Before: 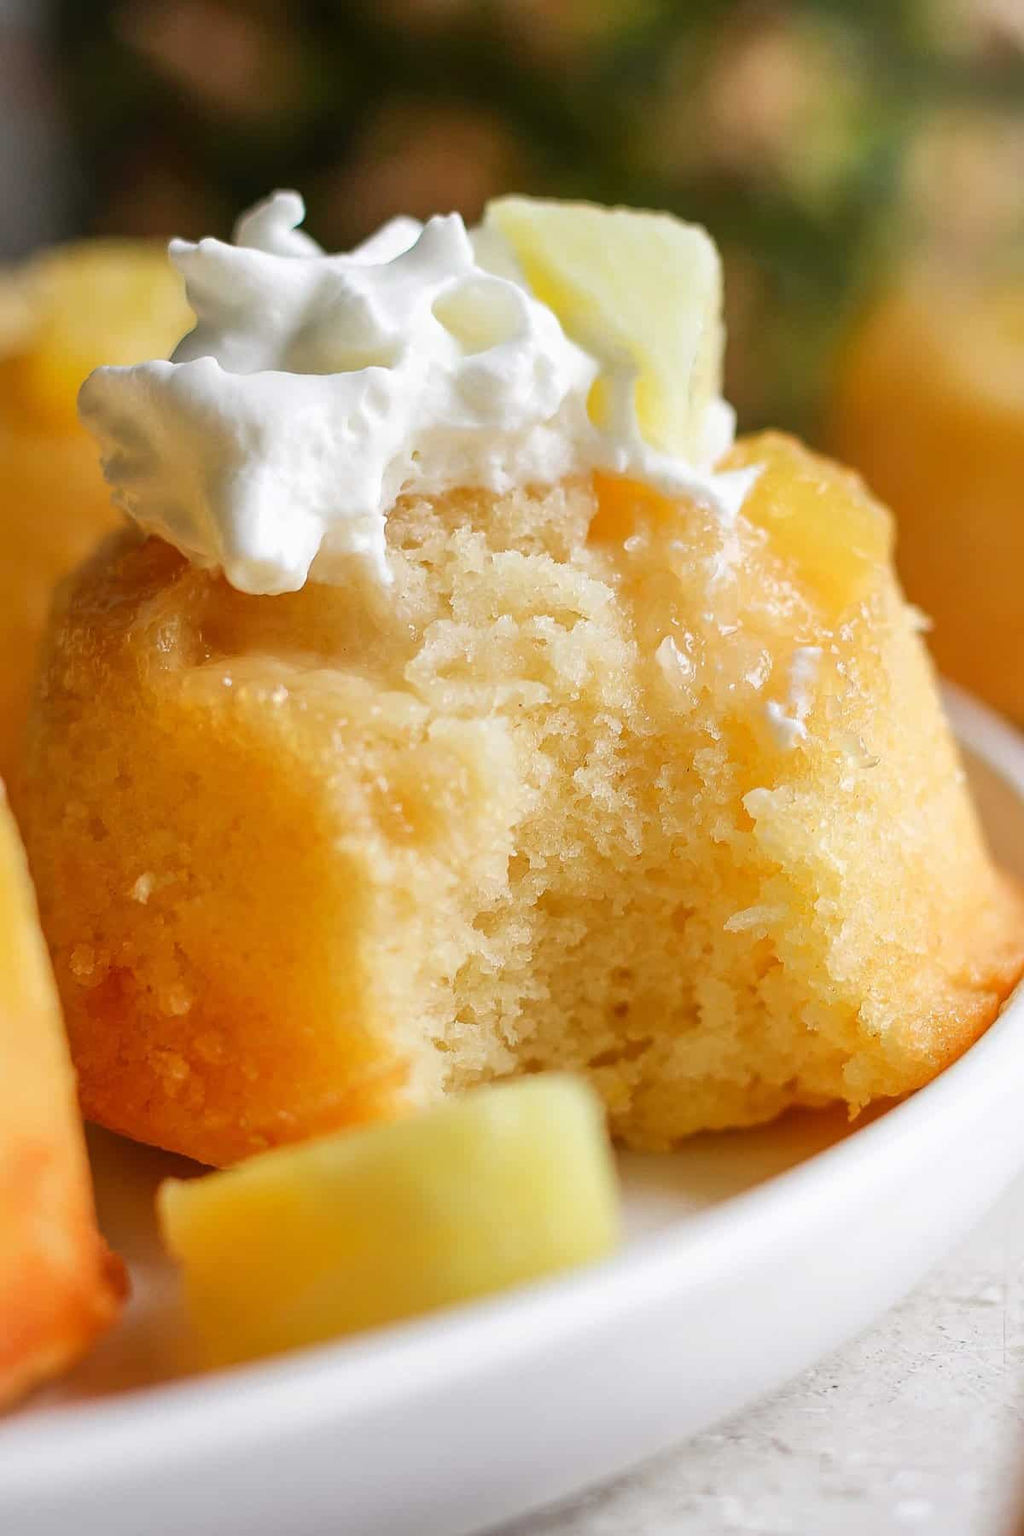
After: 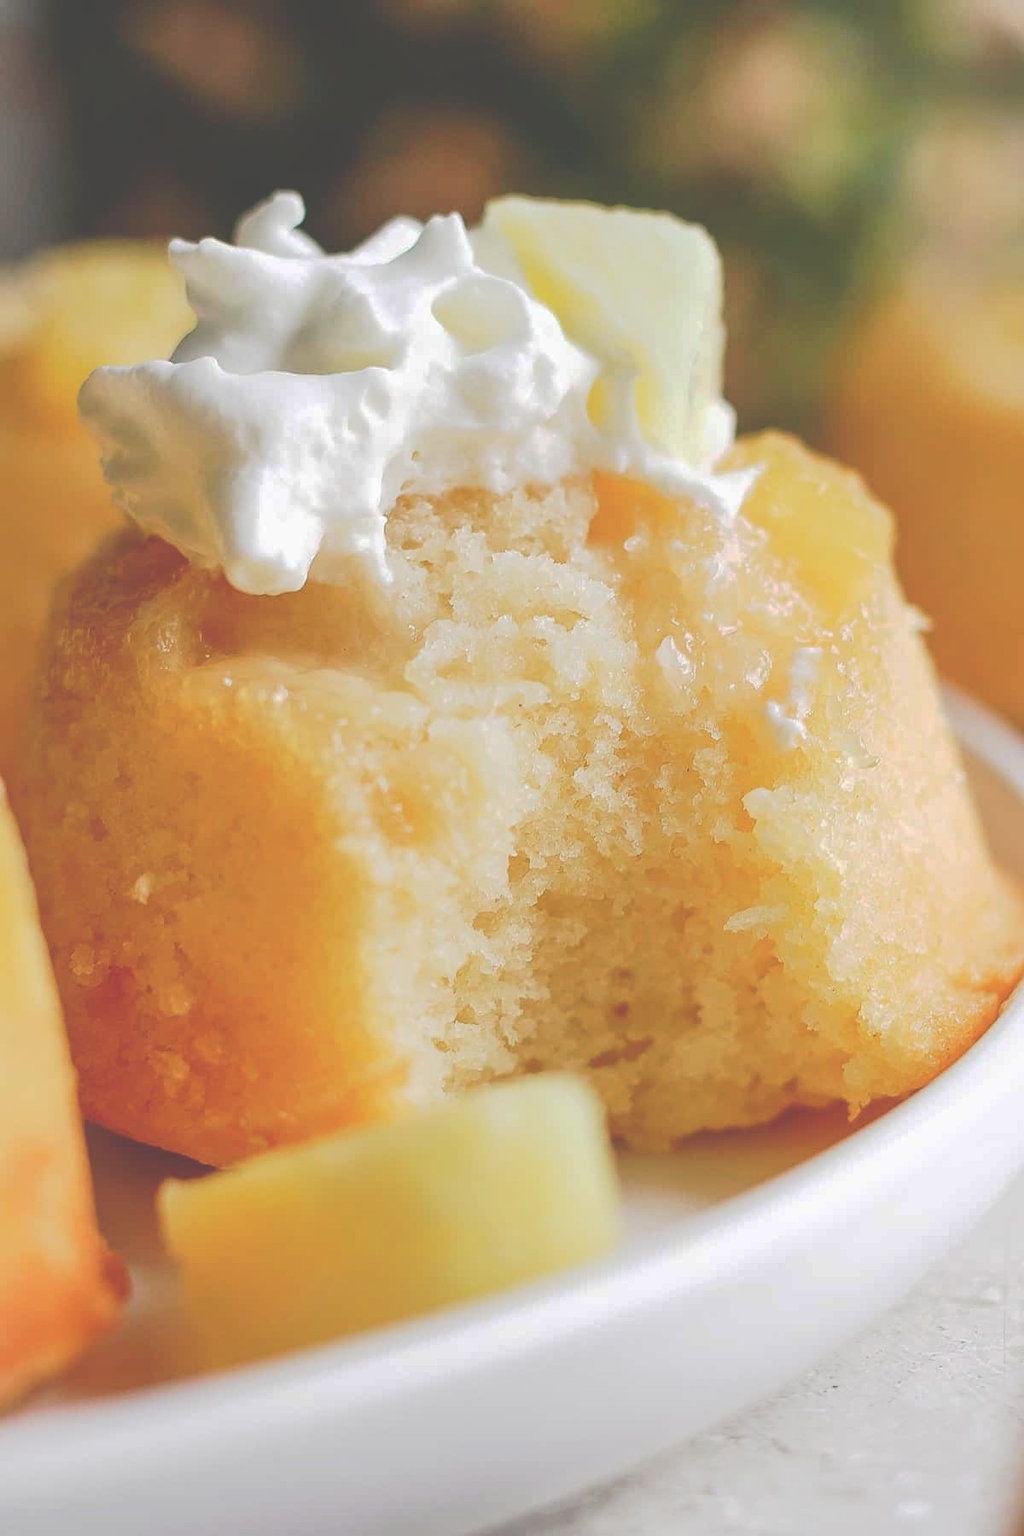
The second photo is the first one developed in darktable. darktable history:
tone curve: curves: ch0 [(0, 0) (0.003, 0.277) (0.011, 0.277) (0.025, 0.279) (0.044, 0.282) (0.069, 0.286) (0.1, 0.289) (0.136, 0.294) (0.177, 0.318) (0.224, 0.345) (0.277, 0.379) (0.335, 0.425) (0.399, 0.481) (0.468, 0.542) (0.543, 0.594) (0.623, 0.662) (0.709, 0.731) (0.801, 0.792) (0.898, 0.851) (1, 1)], preserve colors none
